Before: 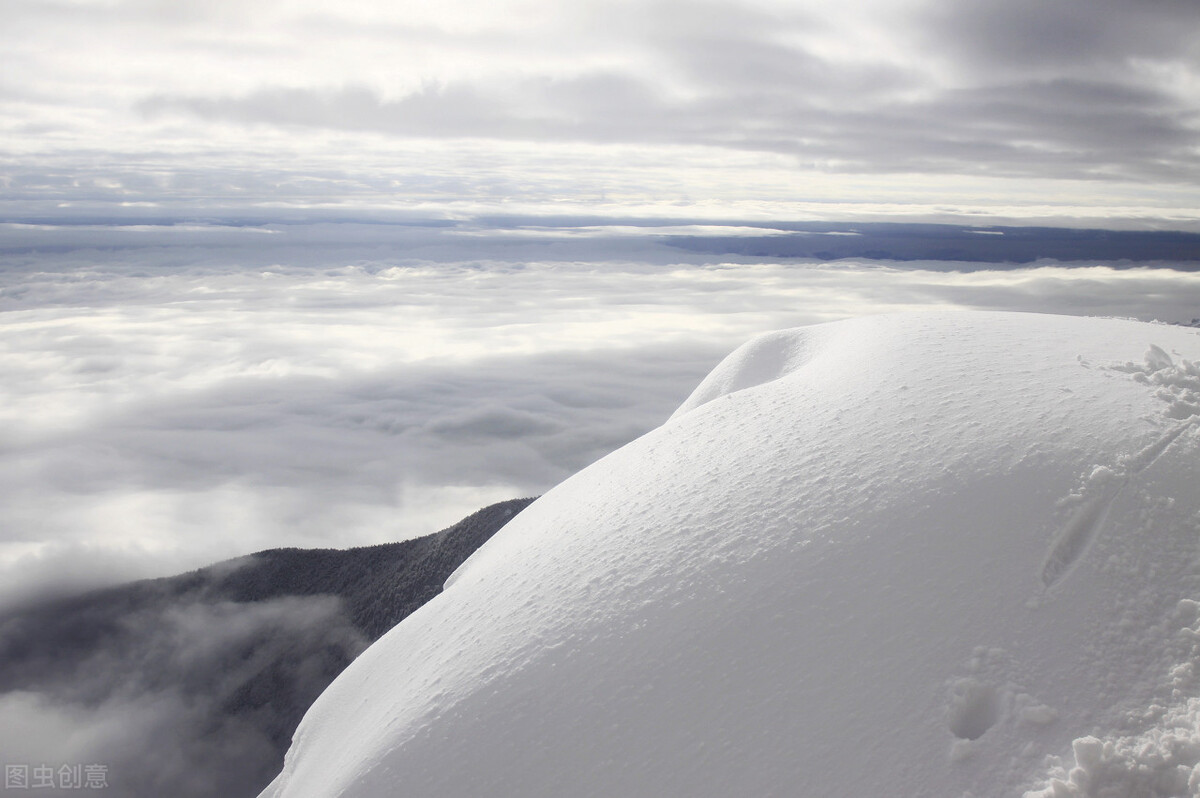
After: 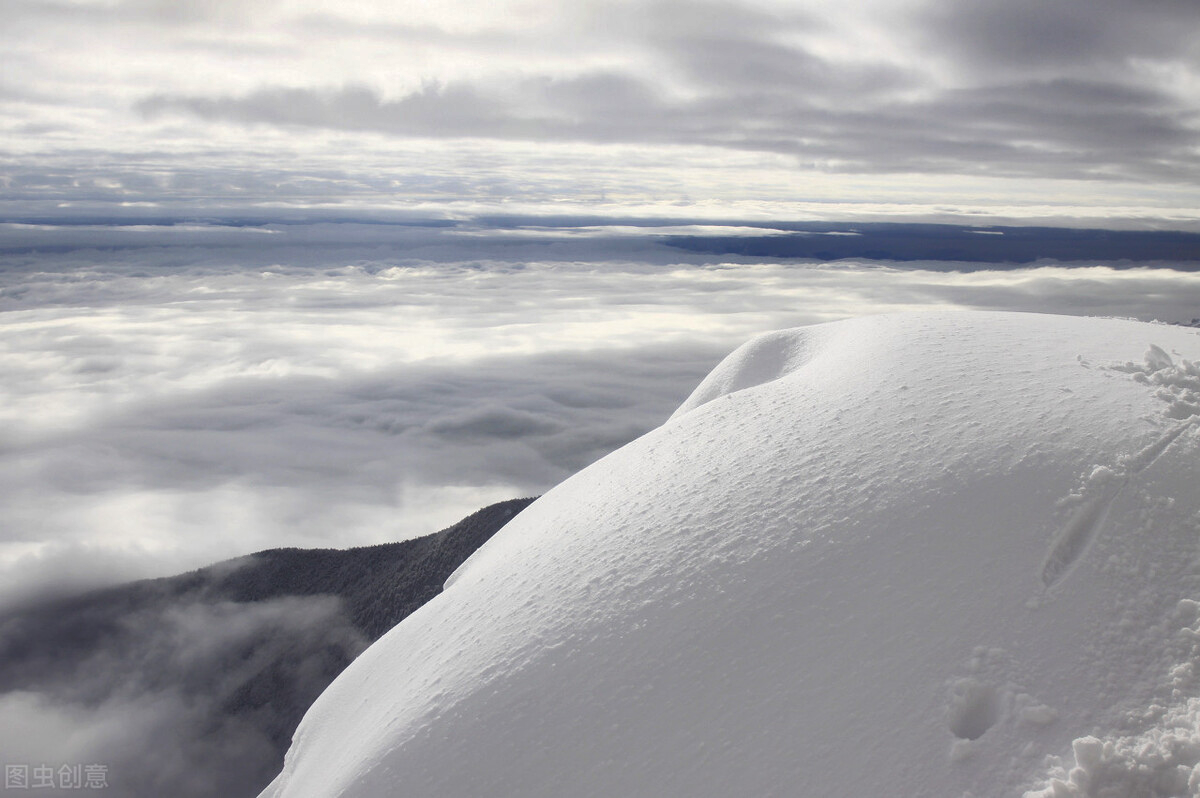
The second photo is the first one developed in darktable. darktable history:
shadows and highlights: highlights color adjustment 89.19%, low approximation 0.01, soften with gaussian
